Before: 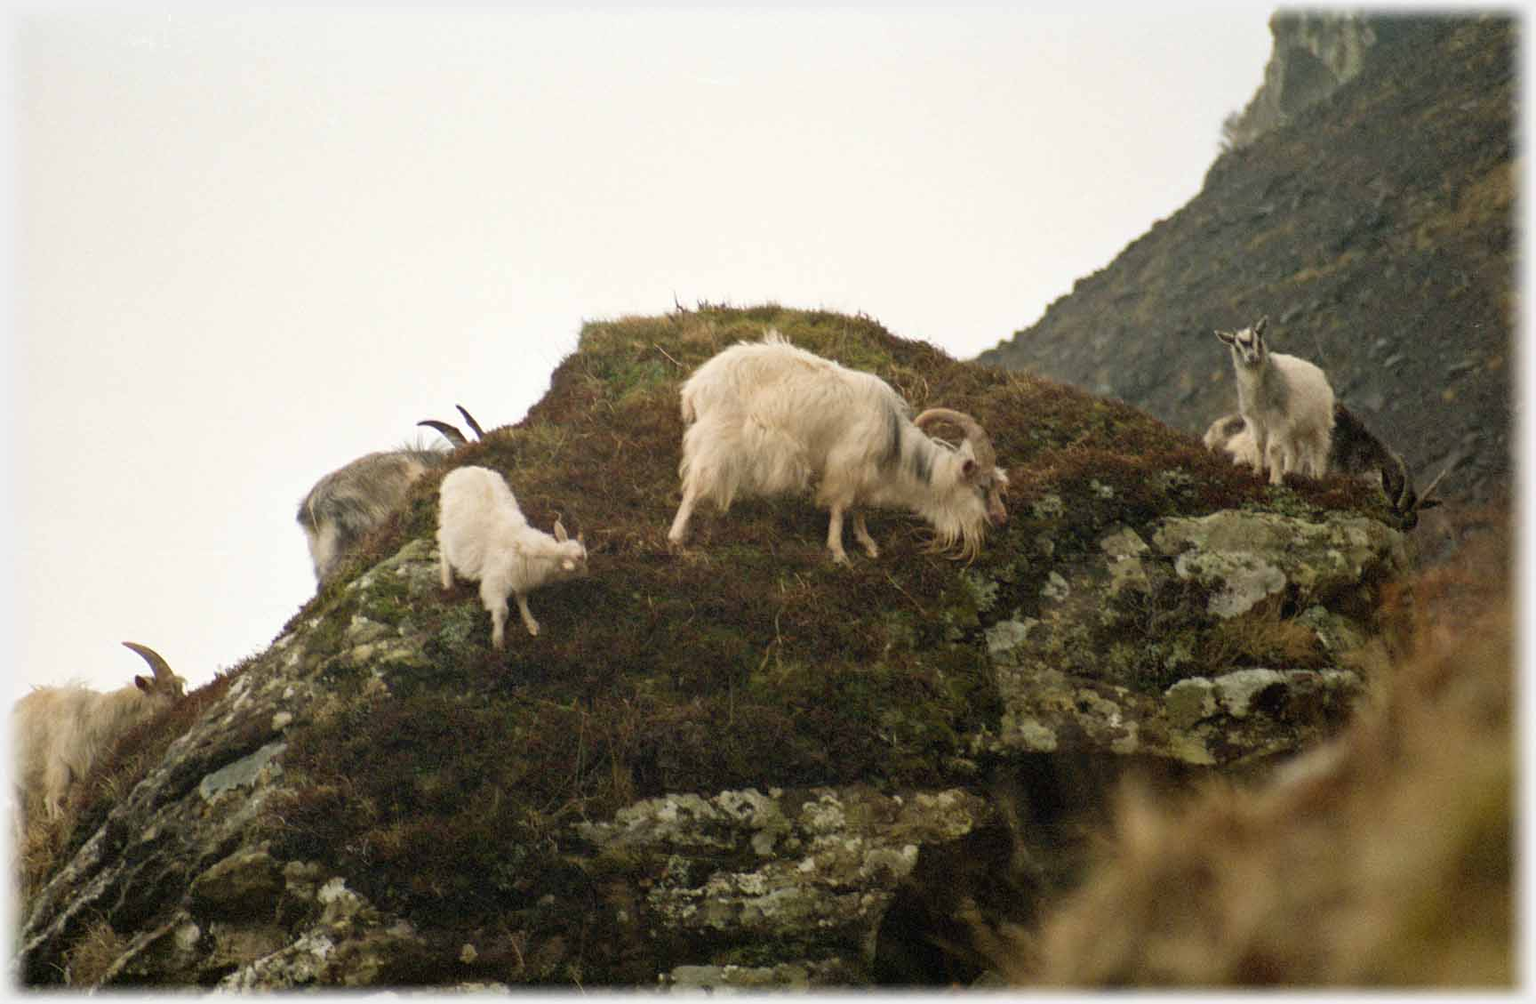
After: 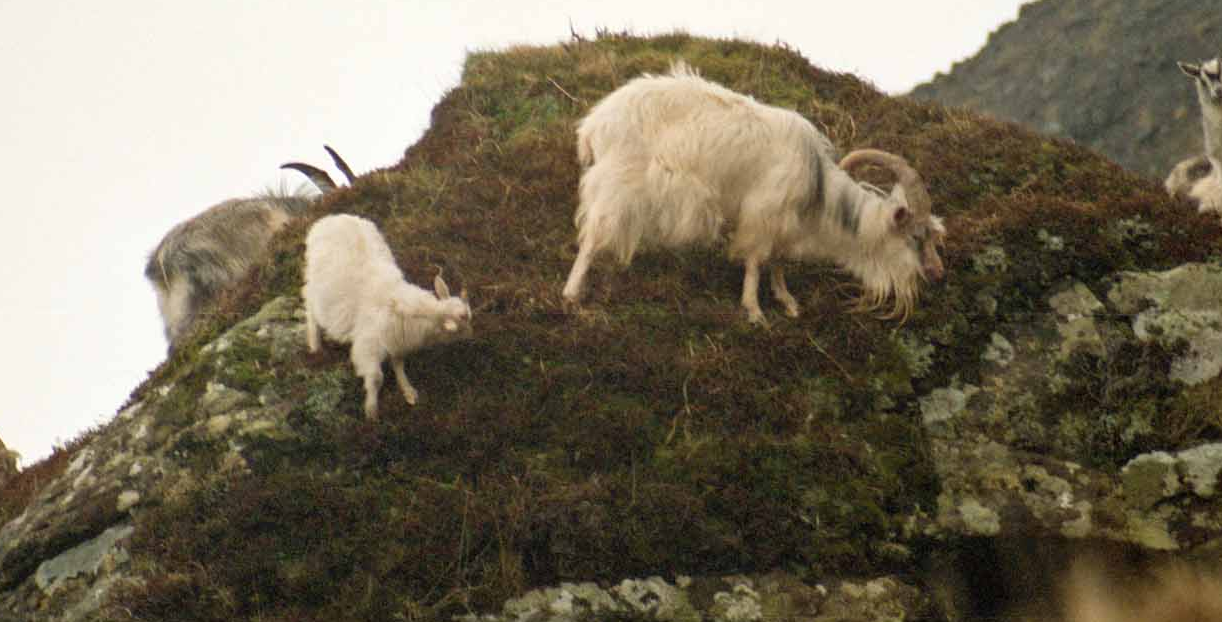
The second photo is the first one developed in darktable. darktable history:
crop: left 10.981%, top 27.512%, right 18.283%, bottom 17.314%
